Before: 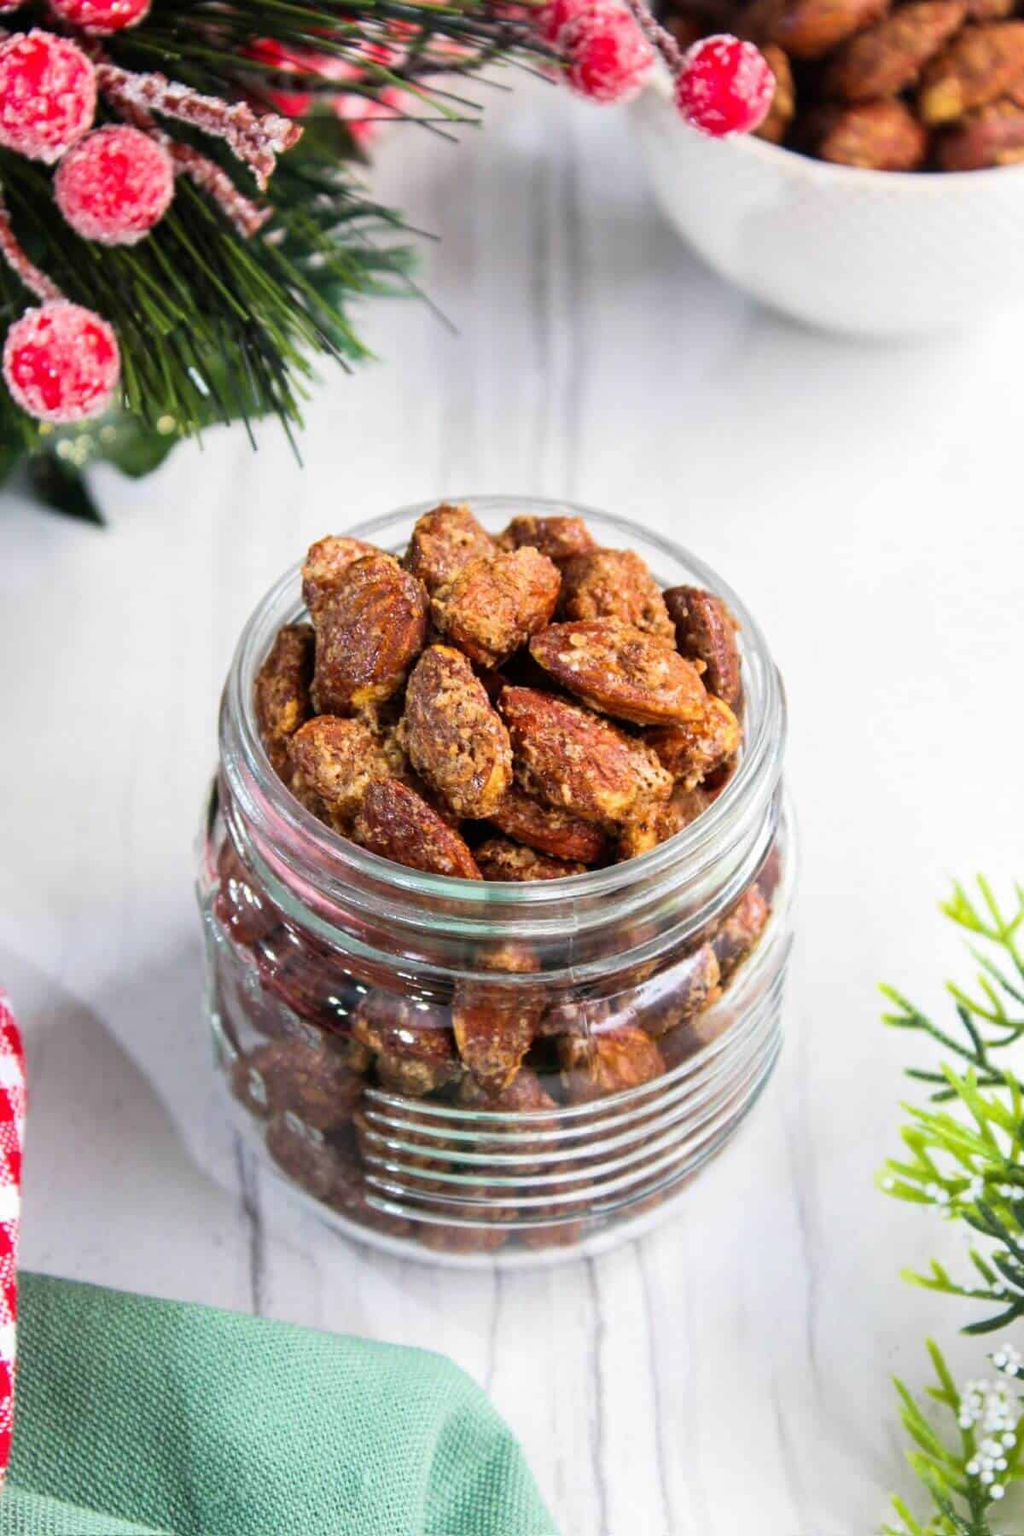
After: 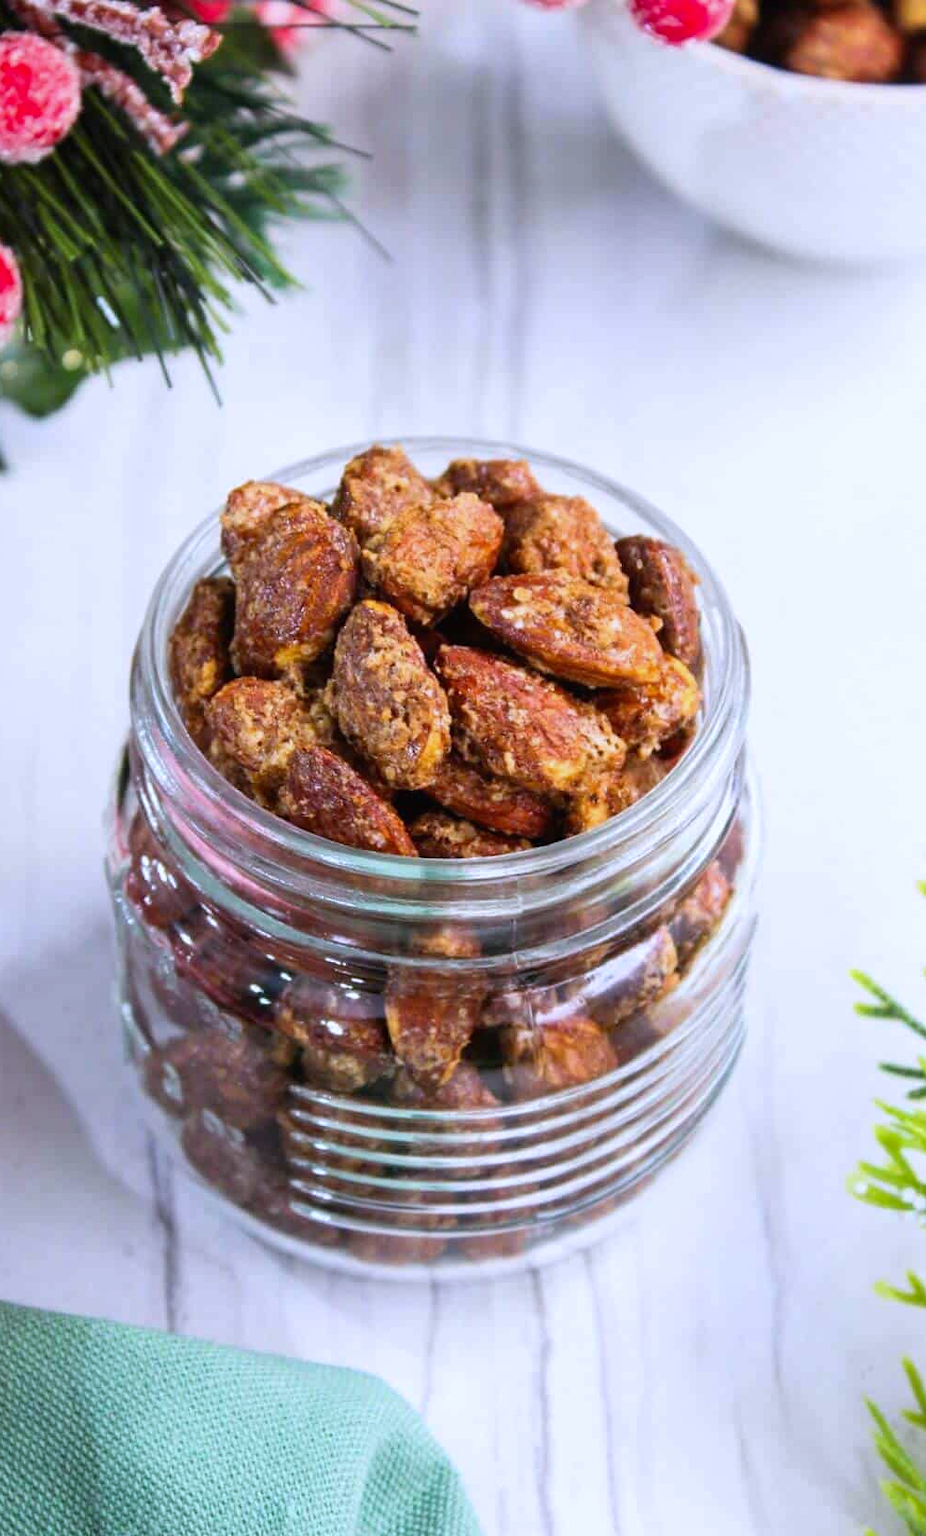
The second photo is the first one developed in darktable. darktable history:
contrast brightness saturation: contrast -0.02, brightness -0.01, saturation 0.03
white balance: red 0.967, blue 1.119, emerald 0.756
crop: left 9.807%, top 6.259%, right 7.334%, bottom 2.177%
